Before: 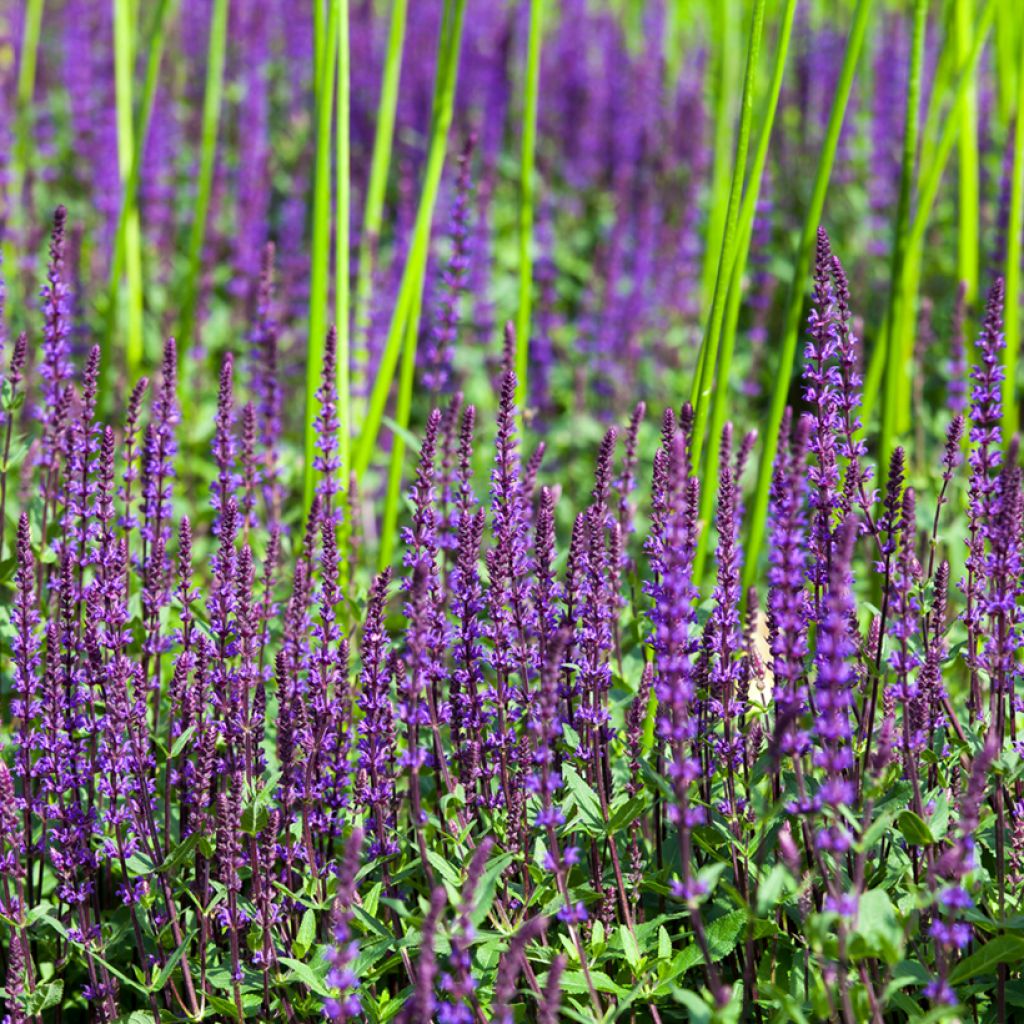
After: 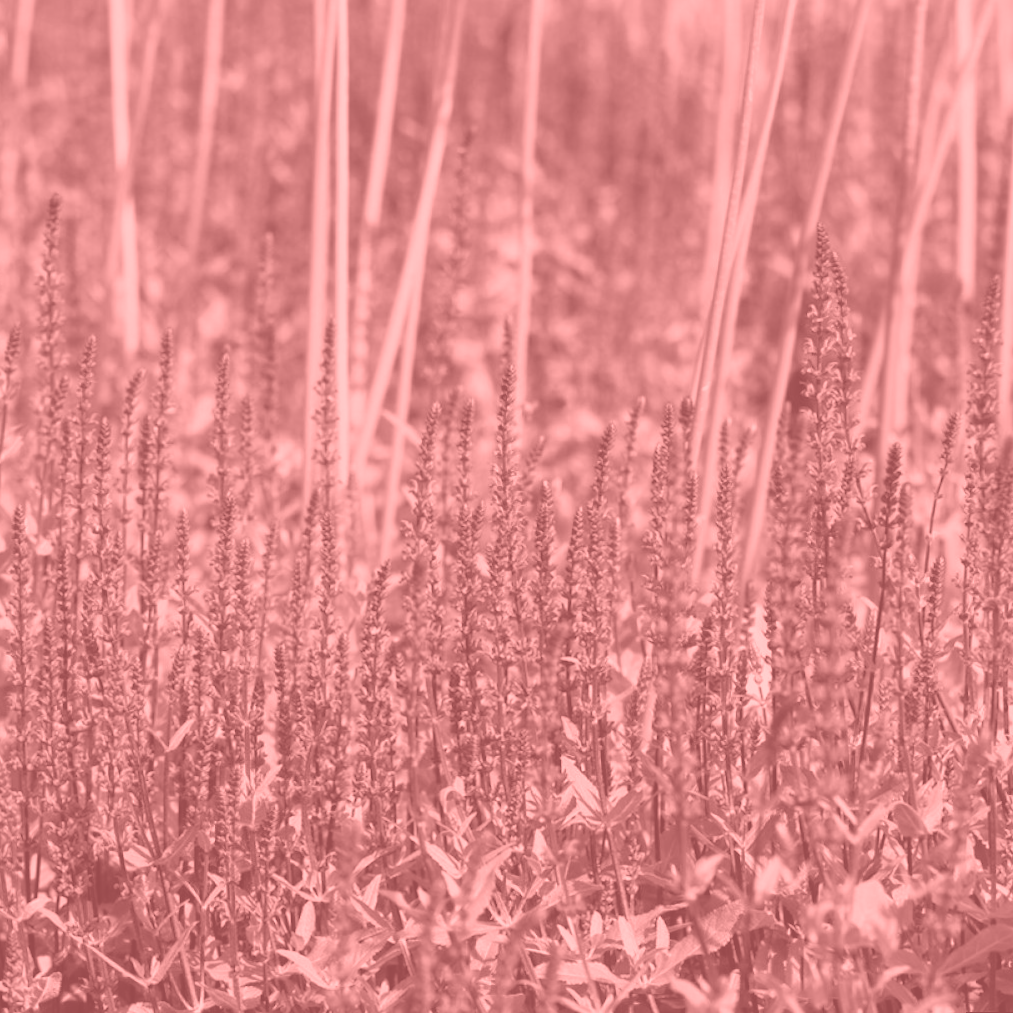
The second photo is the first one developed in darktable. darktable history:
rotate and perspective: rotation 0.174°, lens shift (vertical) 0.013, lens shift (horizontal) 0.019, shear 0.001, automatic cropping original format, crop left 0.007, crop right 0.991, crop top 0.016, crop bottom 0.997
colorize: saturation 51%, source mix 50.67%, lightness 50.67%
